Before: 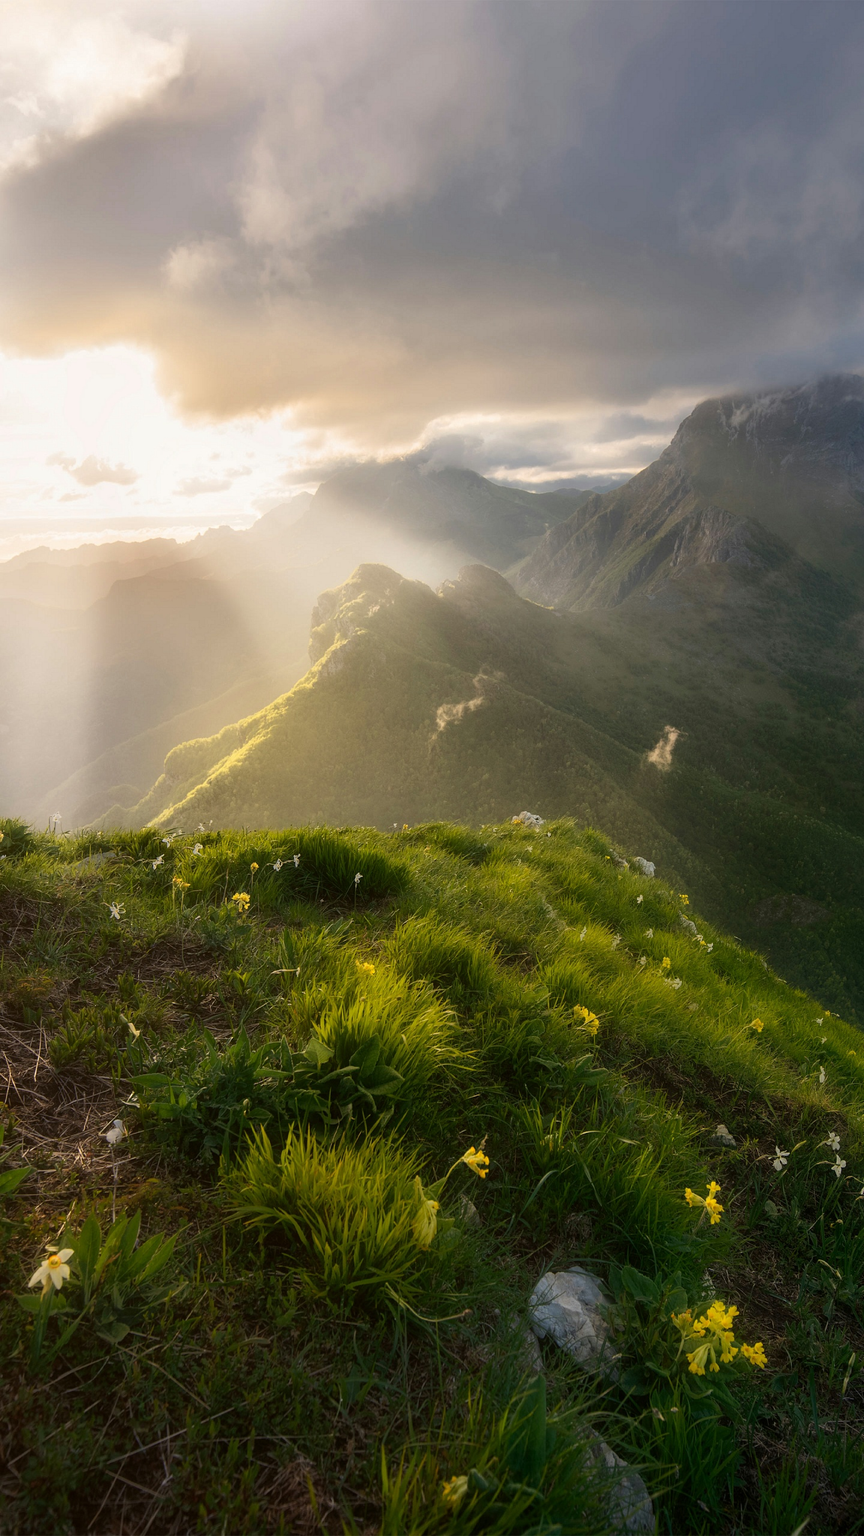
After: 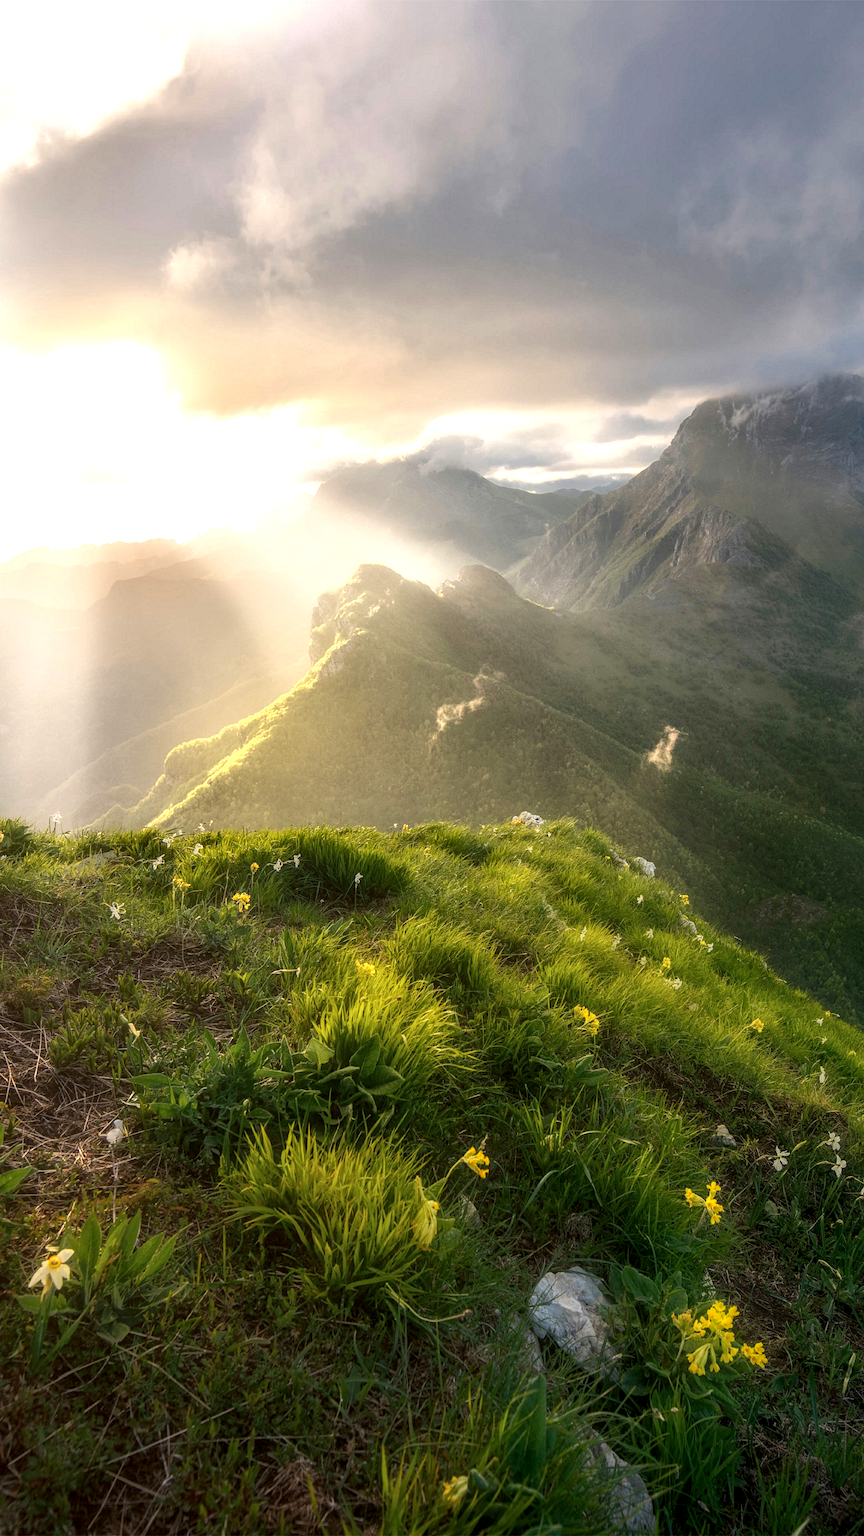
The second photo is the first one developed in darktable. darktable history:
local contrast: highlights 0%, shadows 0%, detail 133%
exposure: exposure 0.6 EV, compensate highlight preservation false
